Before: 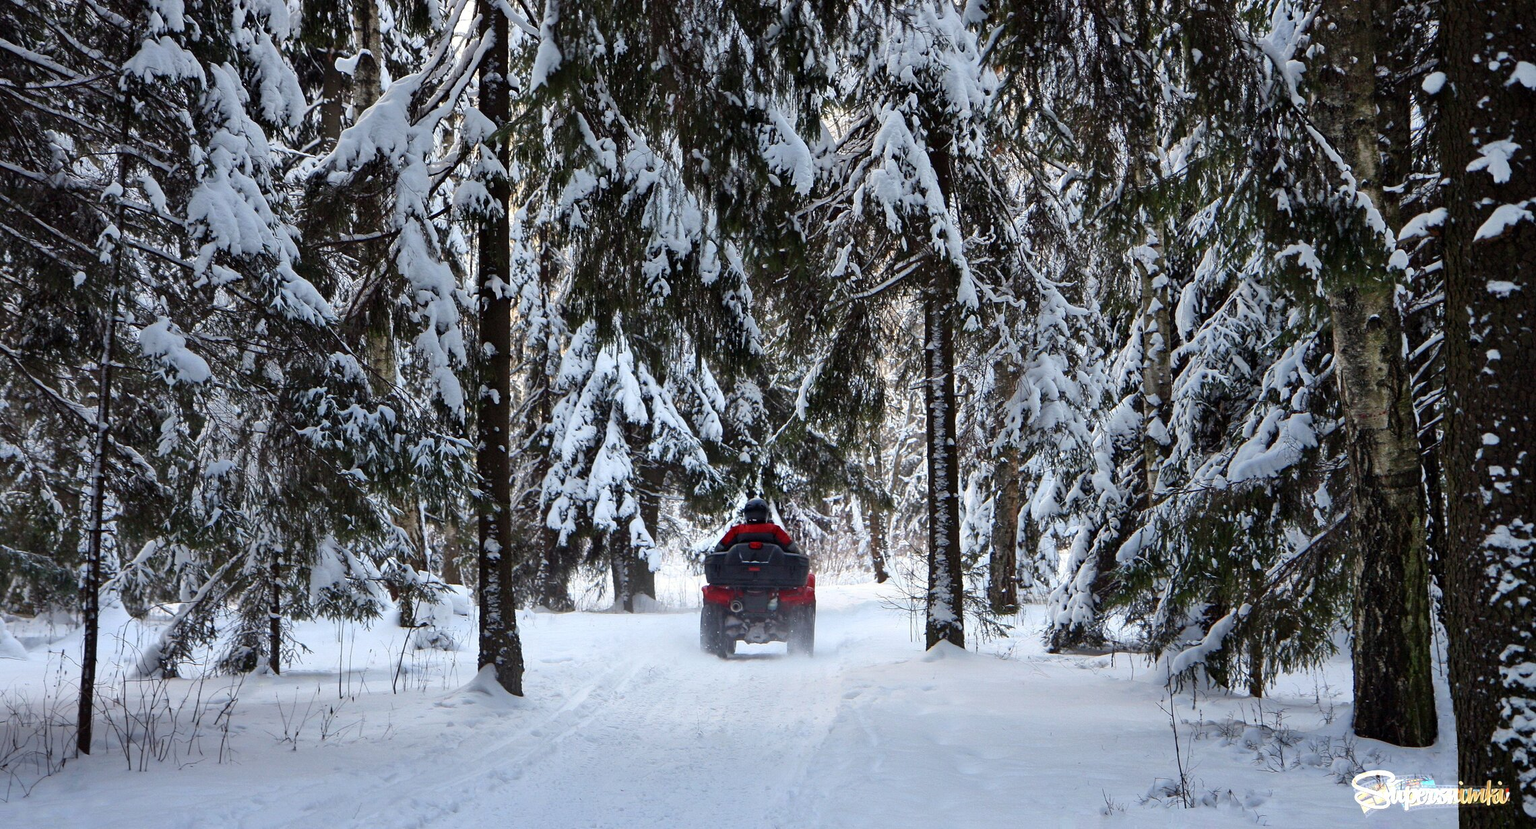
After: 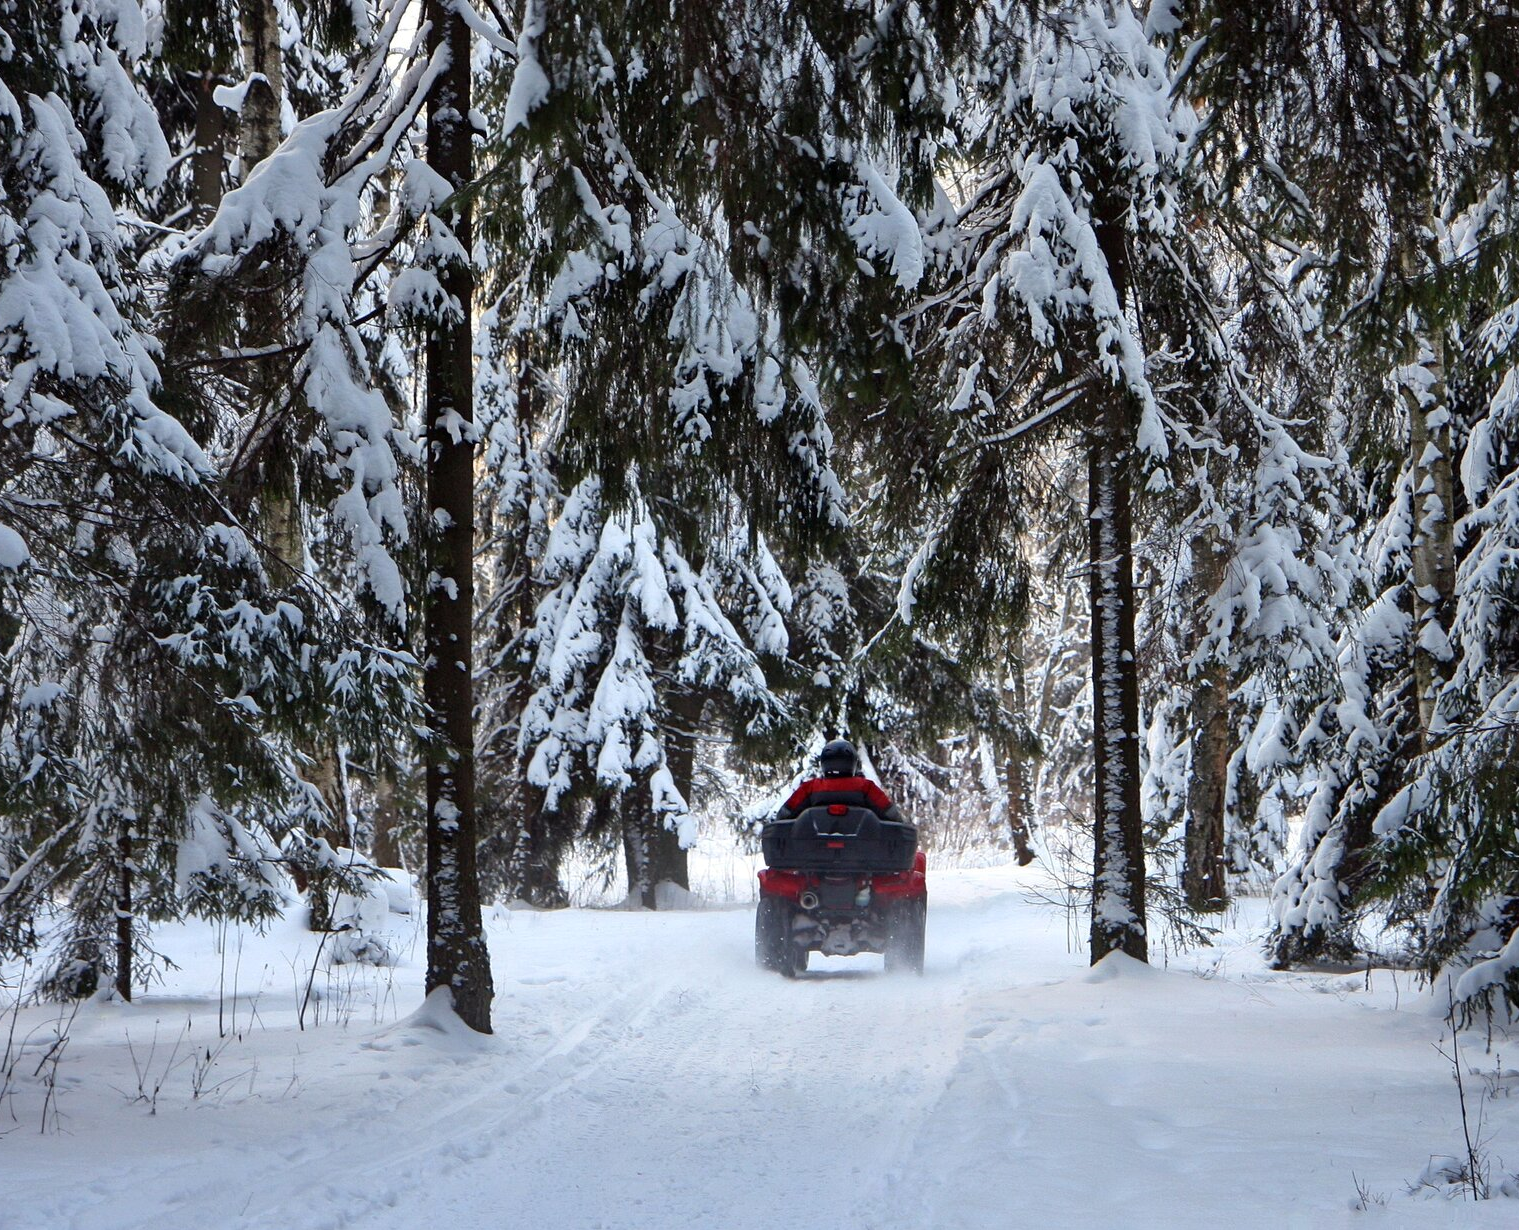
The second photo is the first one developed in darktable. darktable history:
crop and rotate: left 12.463%, right 20.897%
tone equalizer: mask exposure compensation -0.507 EV
